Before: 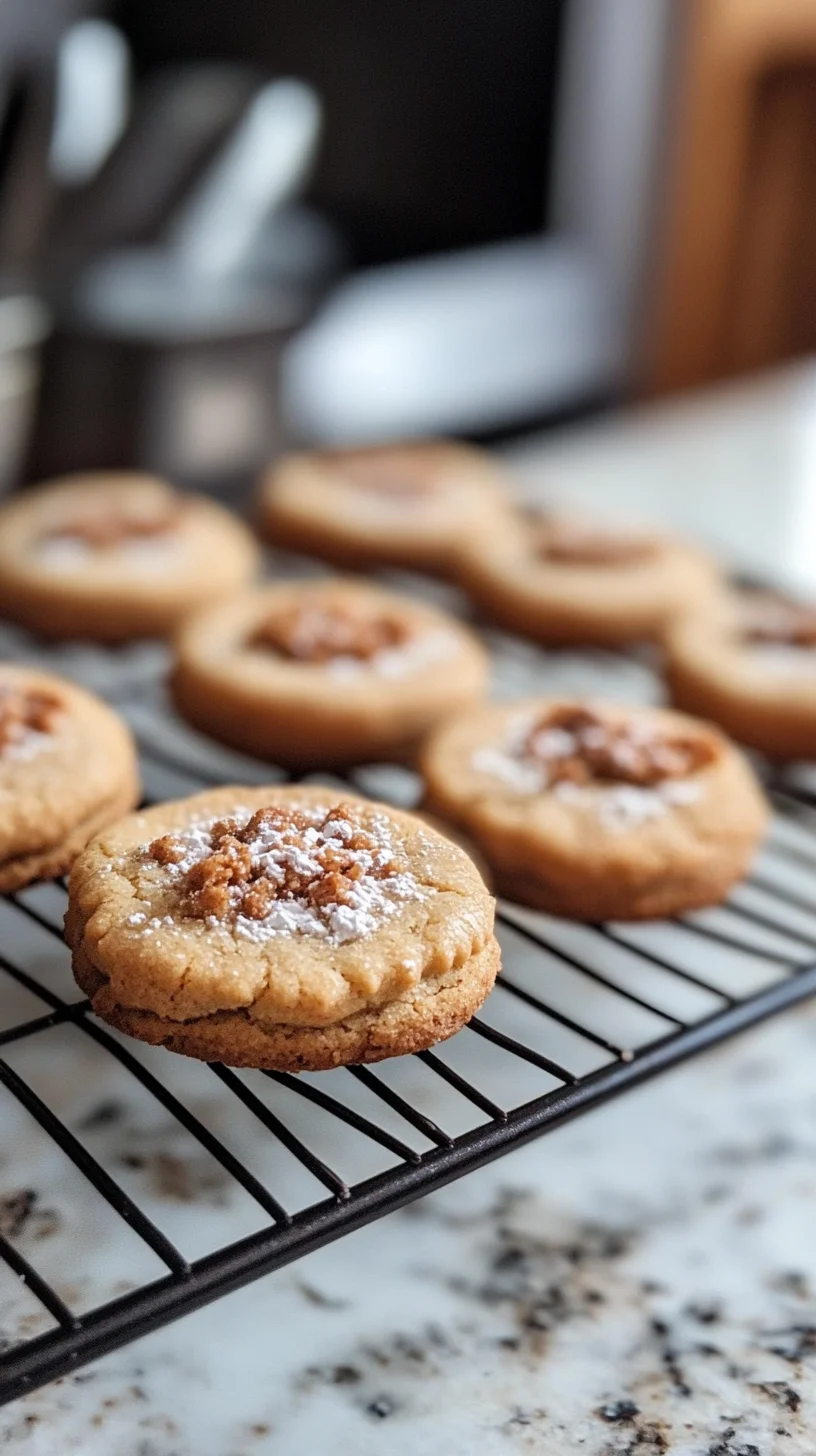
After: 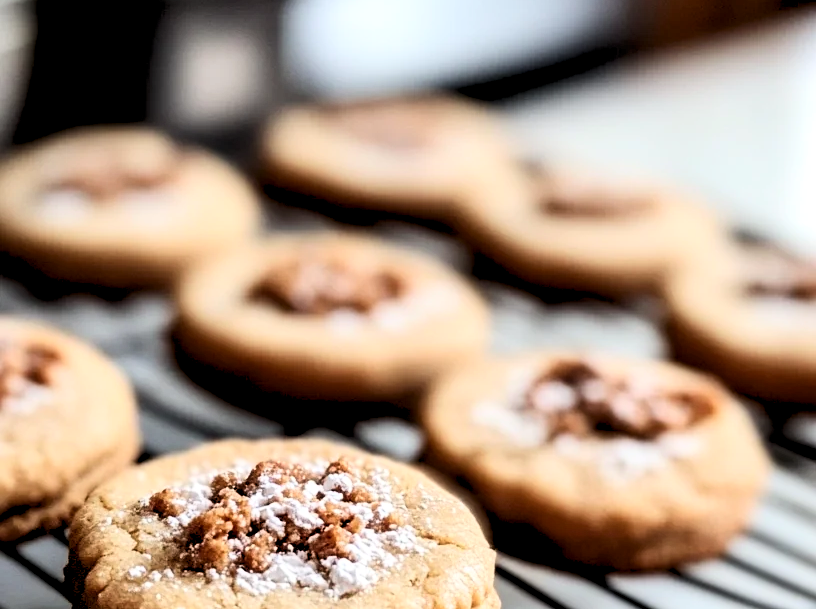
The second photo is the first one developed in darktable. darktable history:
contrast brightness saturation: contrast 0.28
rgb levels: levels [[0.029, 0.461, 0.922], [0, 0.5, 1], [0, 0.5, 1]]
crop and rotate: top 23.84%, bottom 34.294%
